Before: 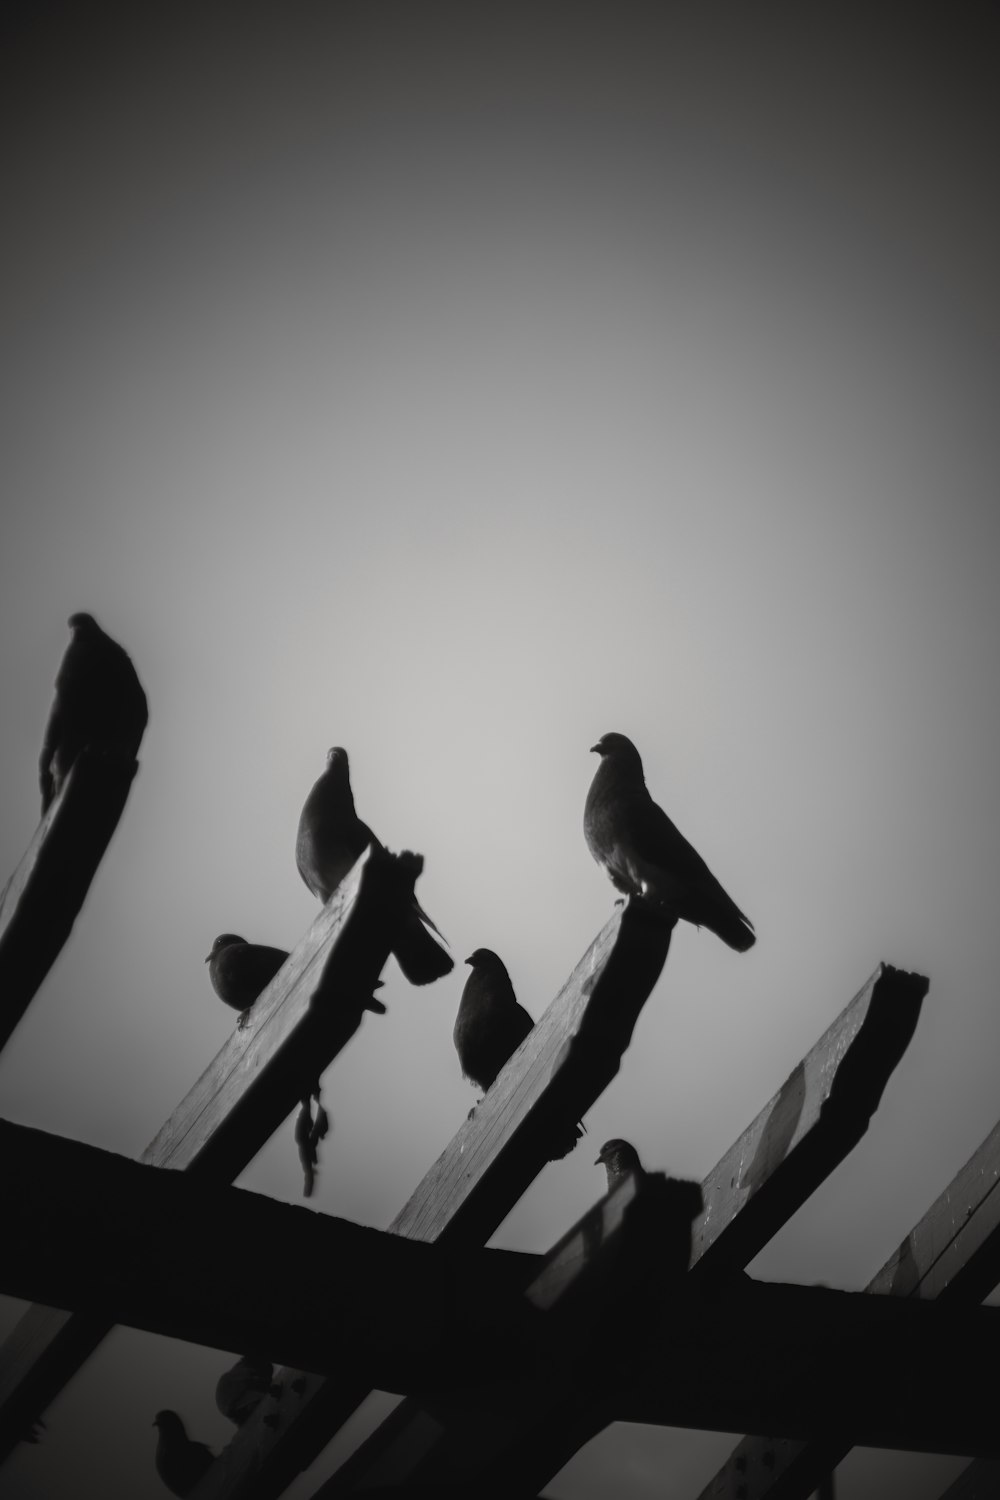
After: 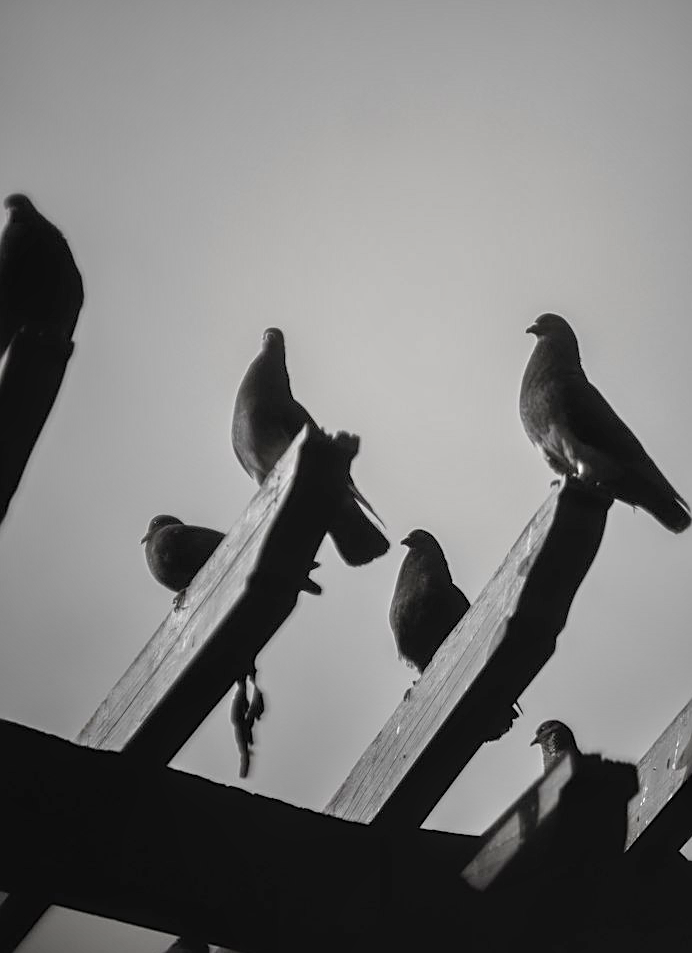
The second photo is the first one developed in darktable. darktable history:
tone equalizer: -7 EV 0.16 EV, -6 EV 0.601 EV, -5 EV 1.13 EV, -4 EV 1.3 EV, -3 EV 1.16 EV, -2 EV 0.6 EV, -1 EV 0.165 EV, mask exposure compensation -0.494 EV
local contrast: detail 130%
crop: left 6.475%, top 27.958%, right 24.299%, bottom 8.492%
shadows and highlights: shadows 25.25, highlights -48.01, soften with gaussian
sharpen: on, module defaults
